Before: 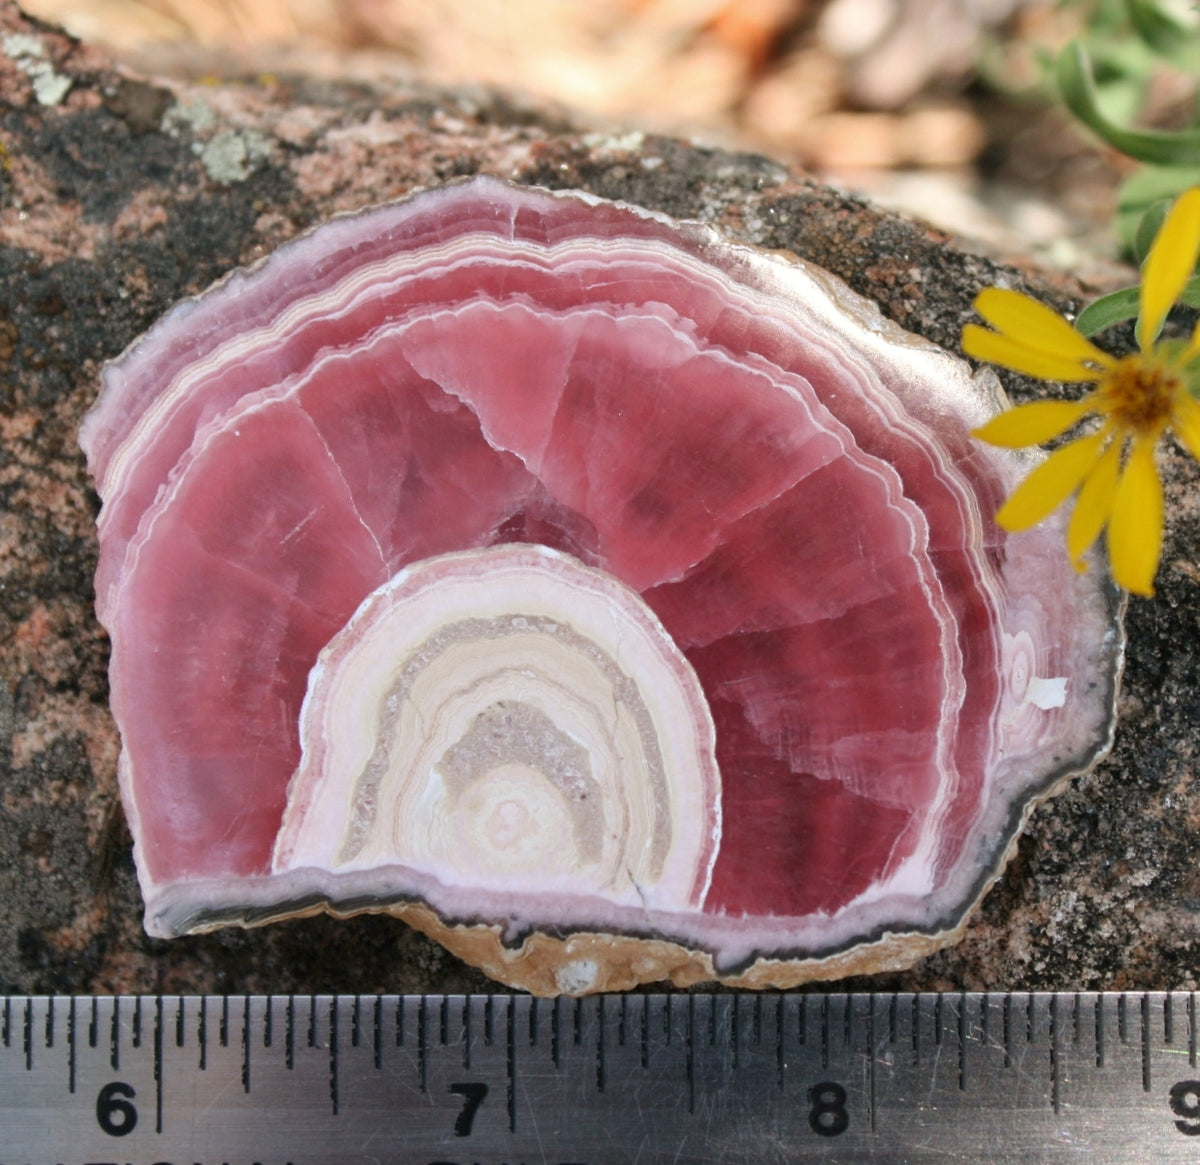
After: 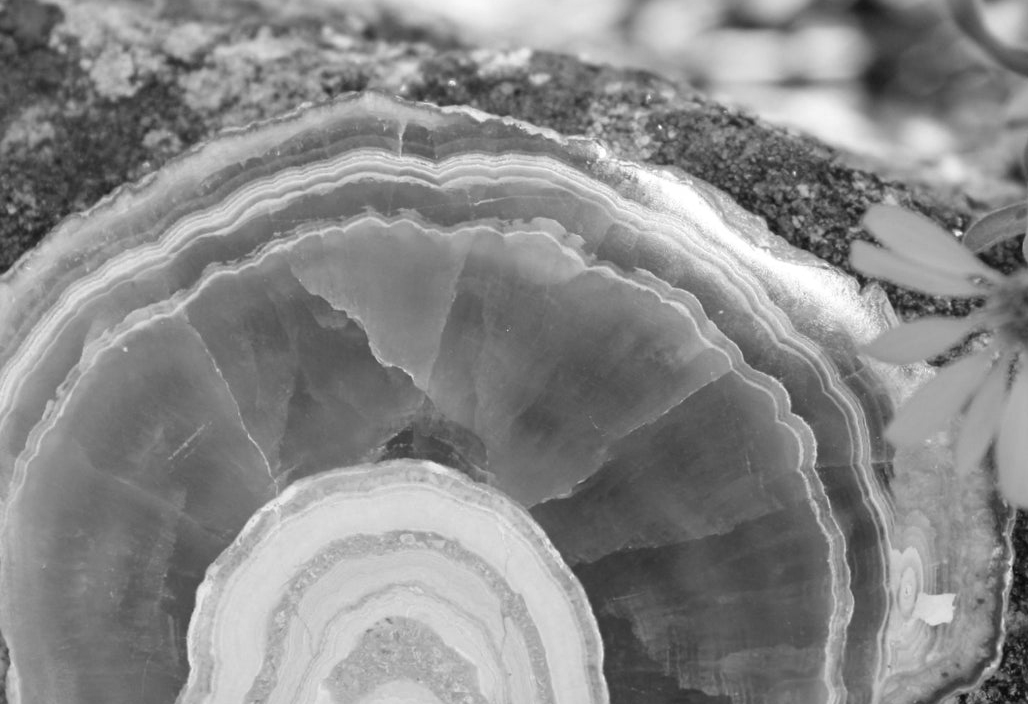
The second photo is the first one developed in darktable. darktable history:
monochrome: on, module defaults
crop and rotate: left 9.345%, top 7.22%, right 4.982%, bottom 32.331%
